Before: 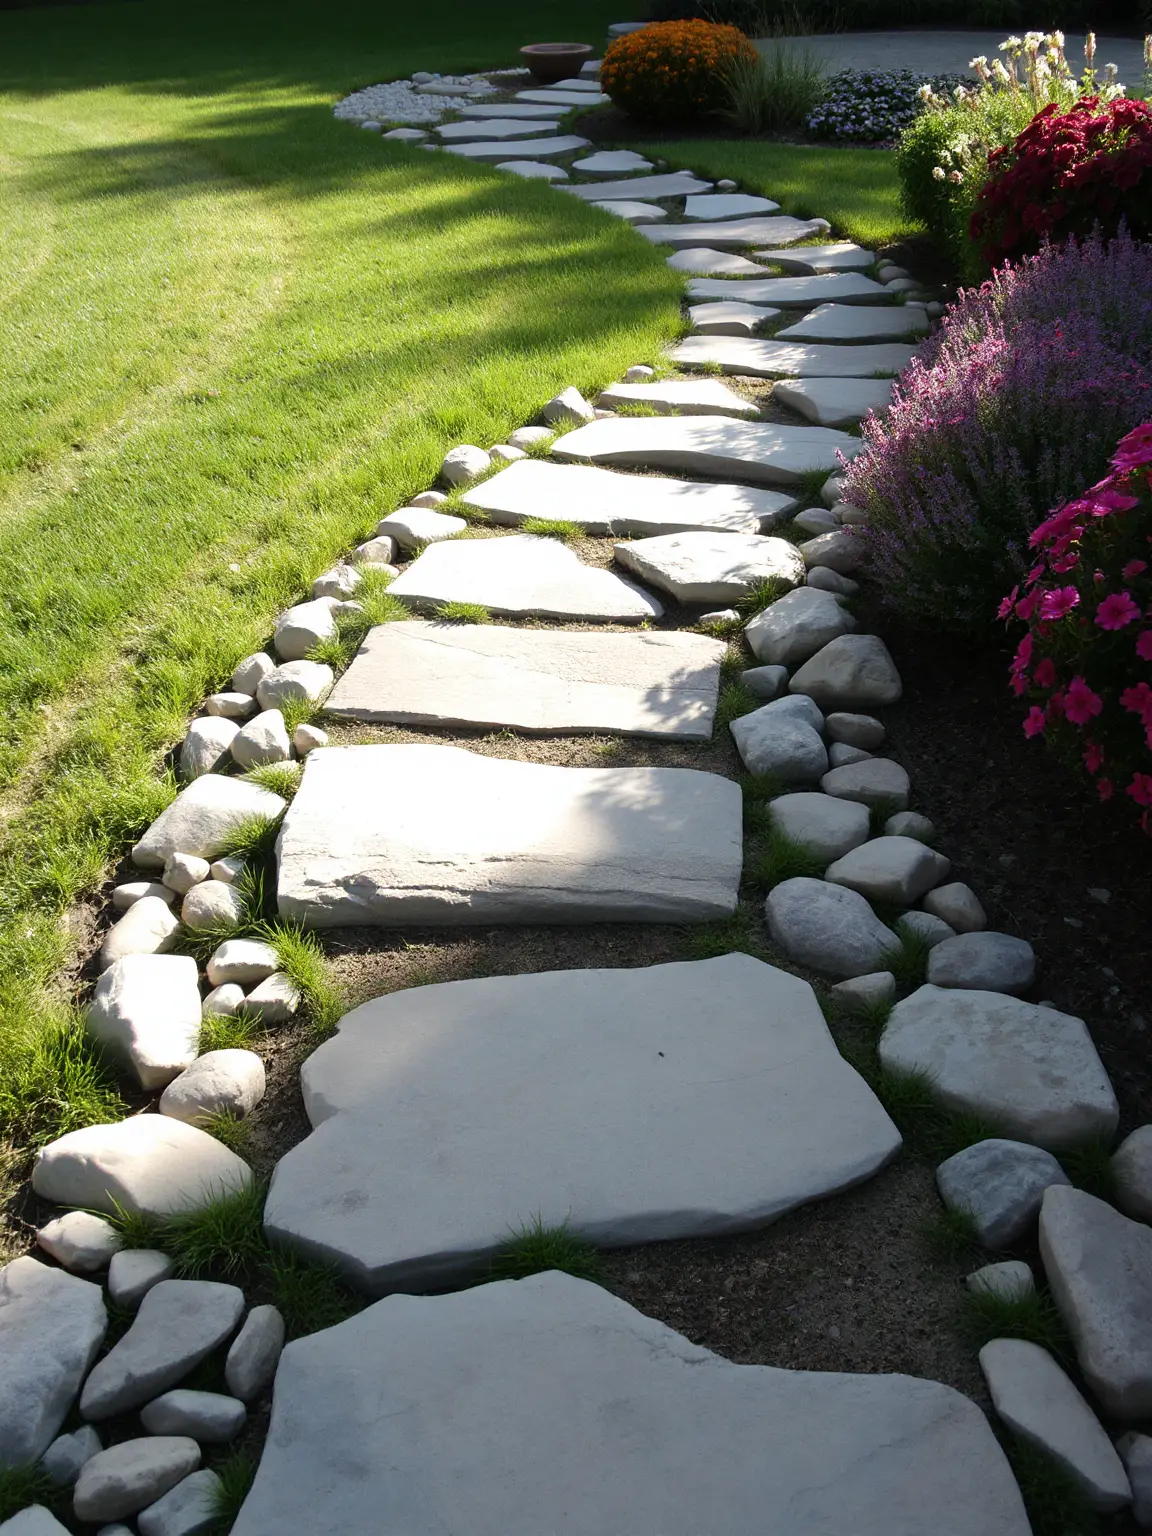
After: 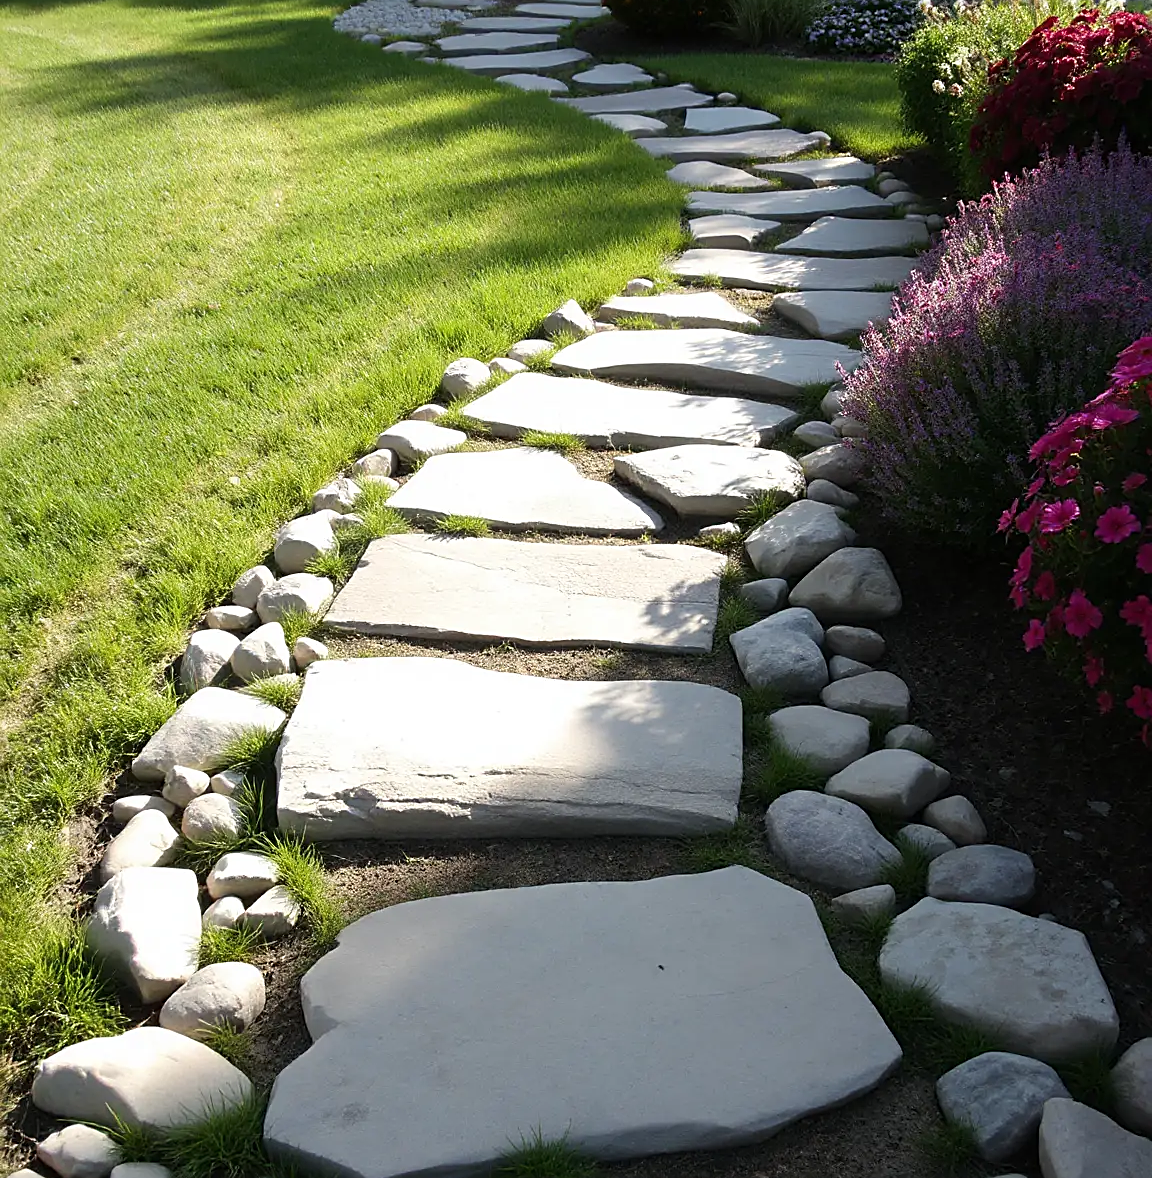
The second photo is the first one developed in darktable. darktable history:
crop: top 5.667%, bottom 17.637%
sharpen: on, module defaults
